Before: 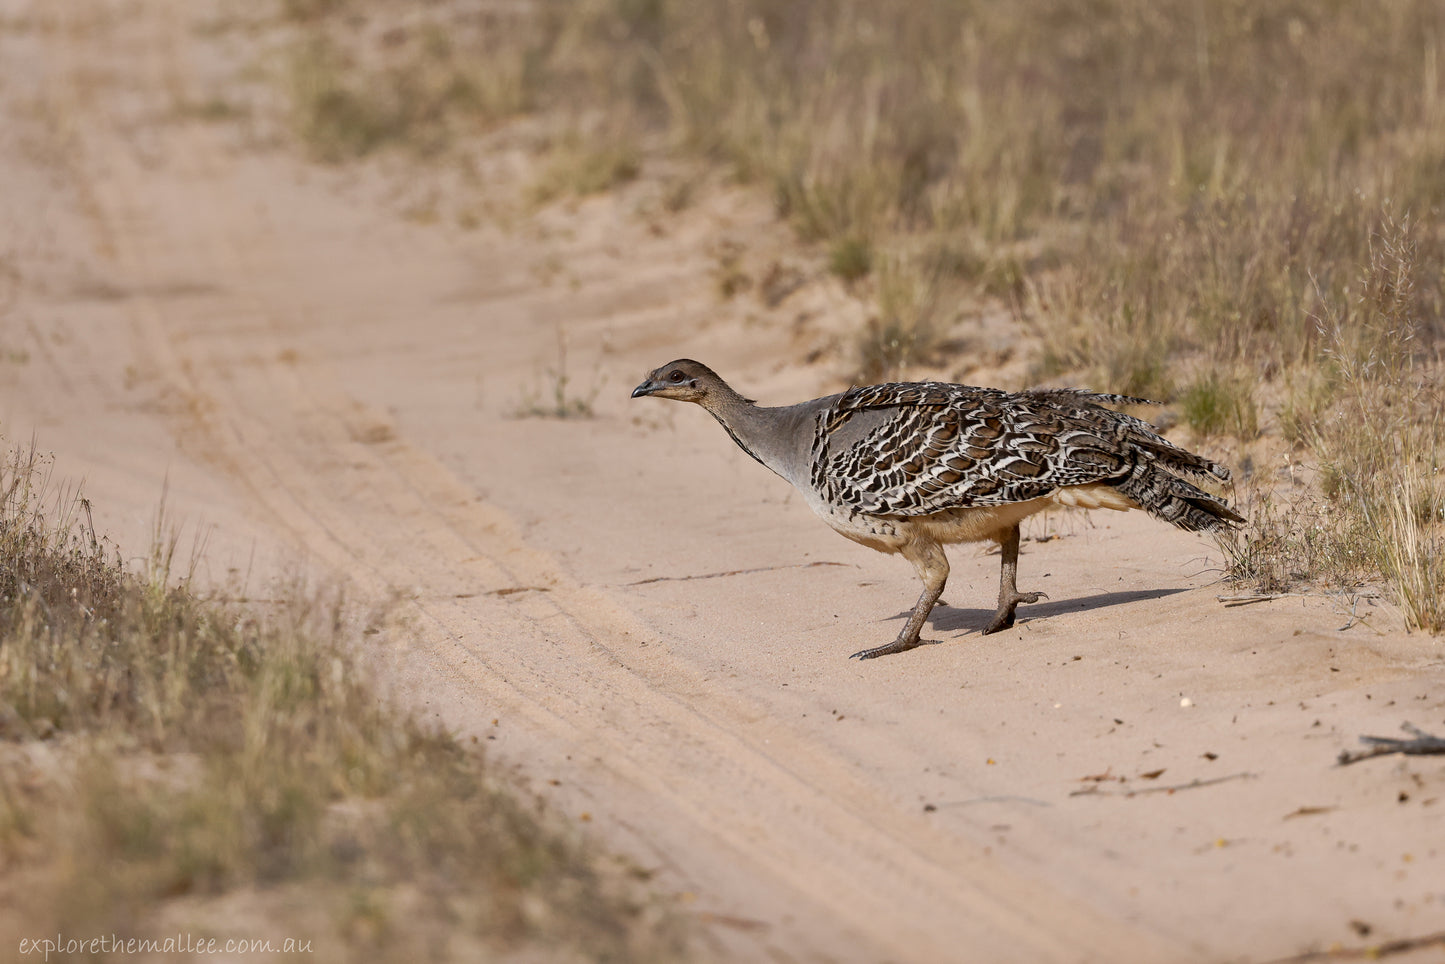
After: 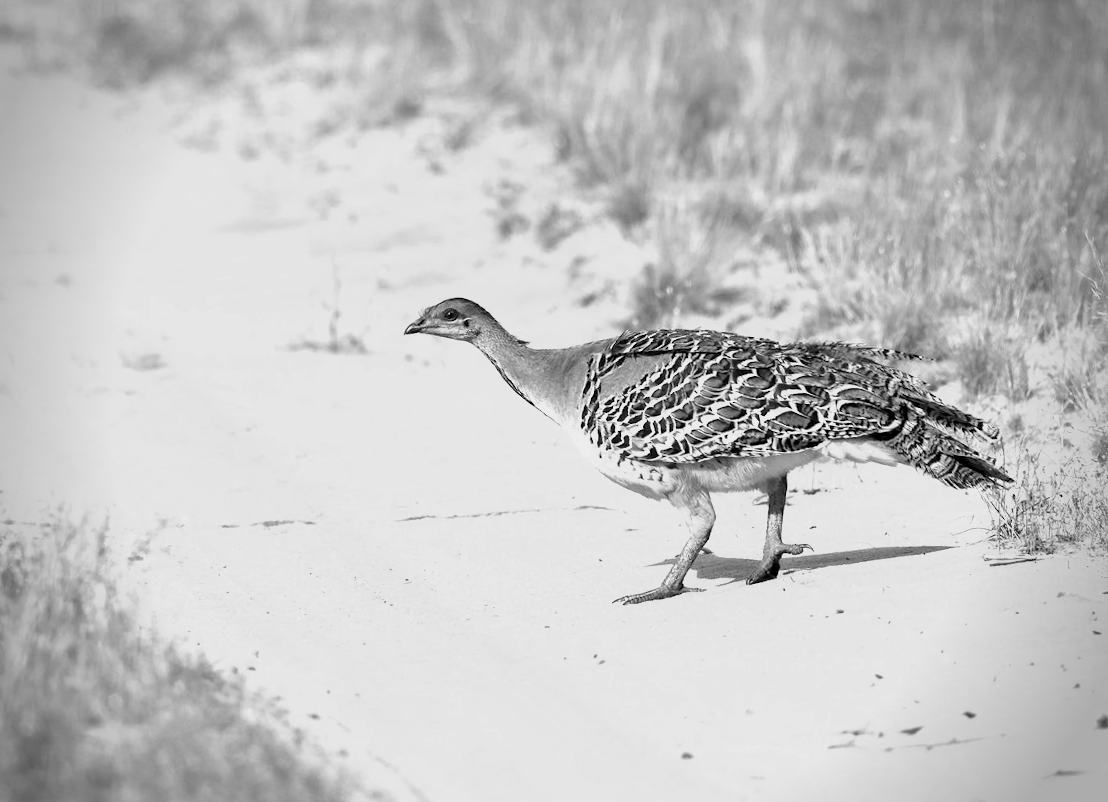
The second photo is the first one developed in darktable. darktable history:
crop: left 16.768%, top 8.653%, right 8.362%, bottom 12.485%
white balance: red 0.967, blue 1.049
color correction: highlights a* -4.28, highlights b* 6.53
vignetting: fall-off radius 31.48%, brightness -0.472
exposure: black level correction 0, exposure 1.45 EV, compensate exposure bias true, compensate highlight preservation false
filmic rgb: middle gray luminance 18.42%, black relative exposure -11.45 EV, white relative exposure 2.55 EV, threshold 6 EV, target black luminance 0%, hardness 8.41, latitude 99%, contrast 1.084, shadows ↔ highlights balance 0.505%, add noise in highlights 0, preserve chrominance max RGB, color science v3 (2019), use custom middle-gray values true, iterations of high-quality reconstruction 0, contrast in highlights soft, enable highlight reconstruction true
rotate and perspective: rotation 2.17°, automatic cropping off
monochrome: a -92.57, b 58.91
